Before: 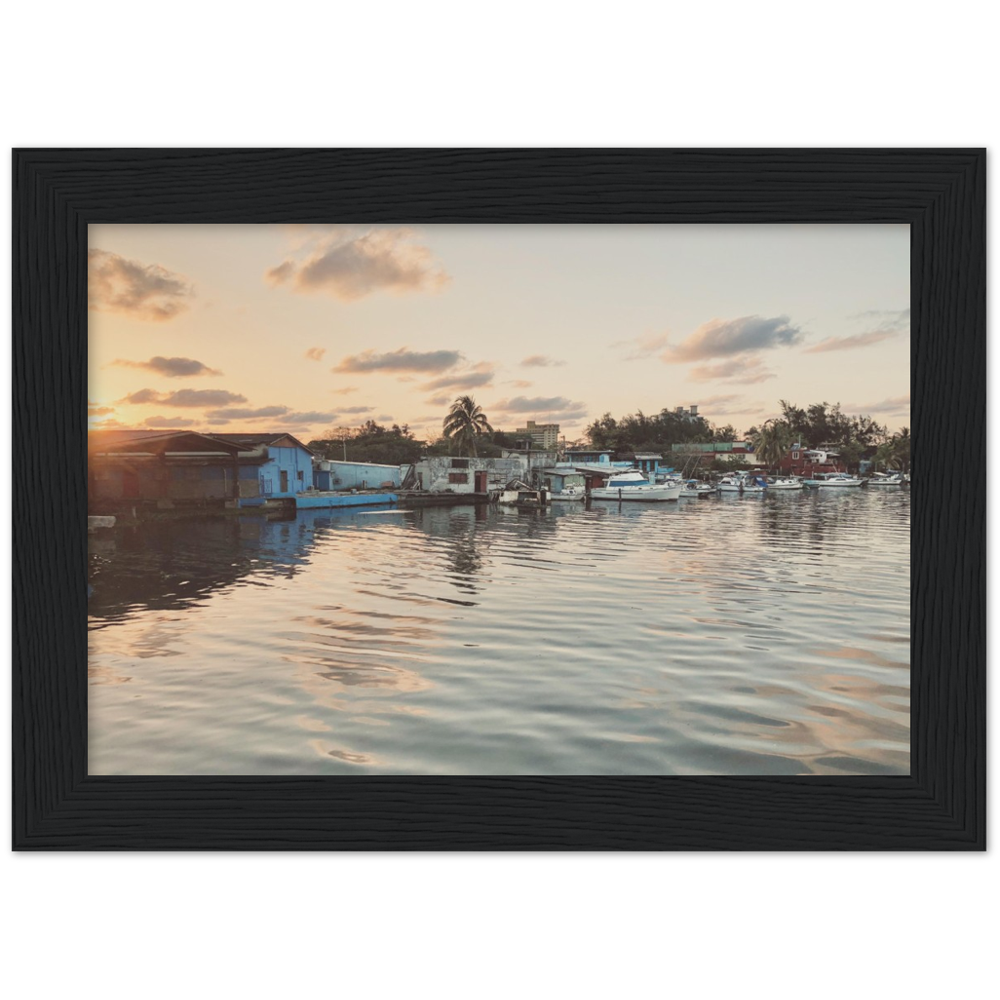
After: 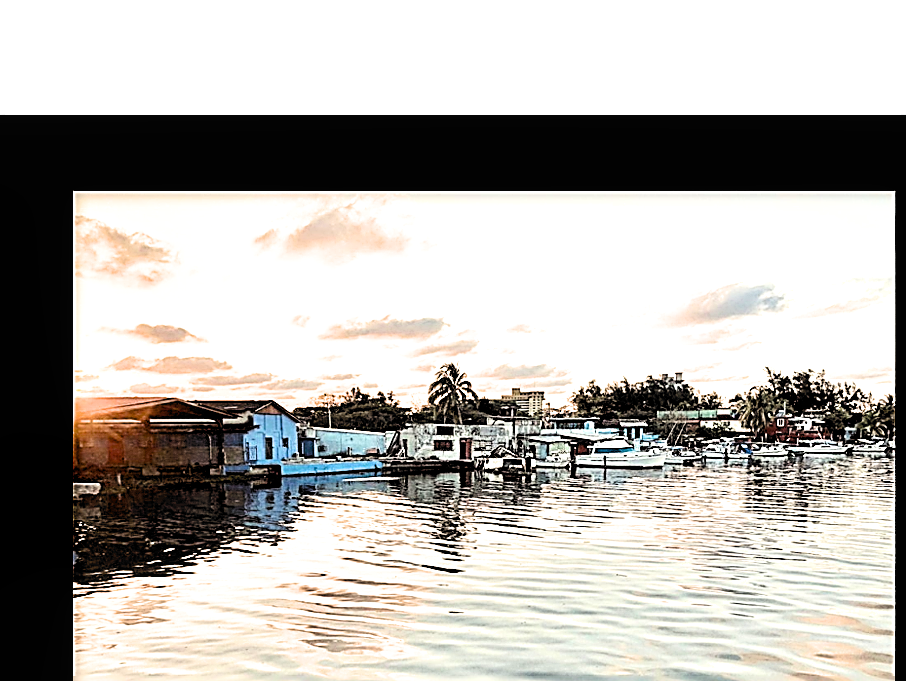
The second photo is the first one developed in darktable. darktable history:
local contrast: highlights 103%, shadows 97%, detail 120%, midtone range 0.2
tone equalizer: -8 EV -0.428 EV, -7 EV -0.372 EV, -6 EV -0.306 EV, -5 EV -0.241 EV, -3 EV 0.242 EV, -2 EV 0.36 EV, -1 EV 0.375 EV, +0 EV 0.436 EV, edges refinement/feathering 500, mask exposure compensation -1.57 EV, preserve details no
crop: left 1.571%, top 3.387%, right 7.749%, bottom 28.433%
sharpen: amount 1.869
exposure: black level correction 0.036, exposure 0.906 EV, compensate exposure bias true, compensate highlight preservation false
filmic rgb: black relative exposure -5.02 EV, white relative exposure 3.18 EV, hardness 3.46, contrast 1.193, highlights saturation mix -29.98%, color science v6 (2022)
